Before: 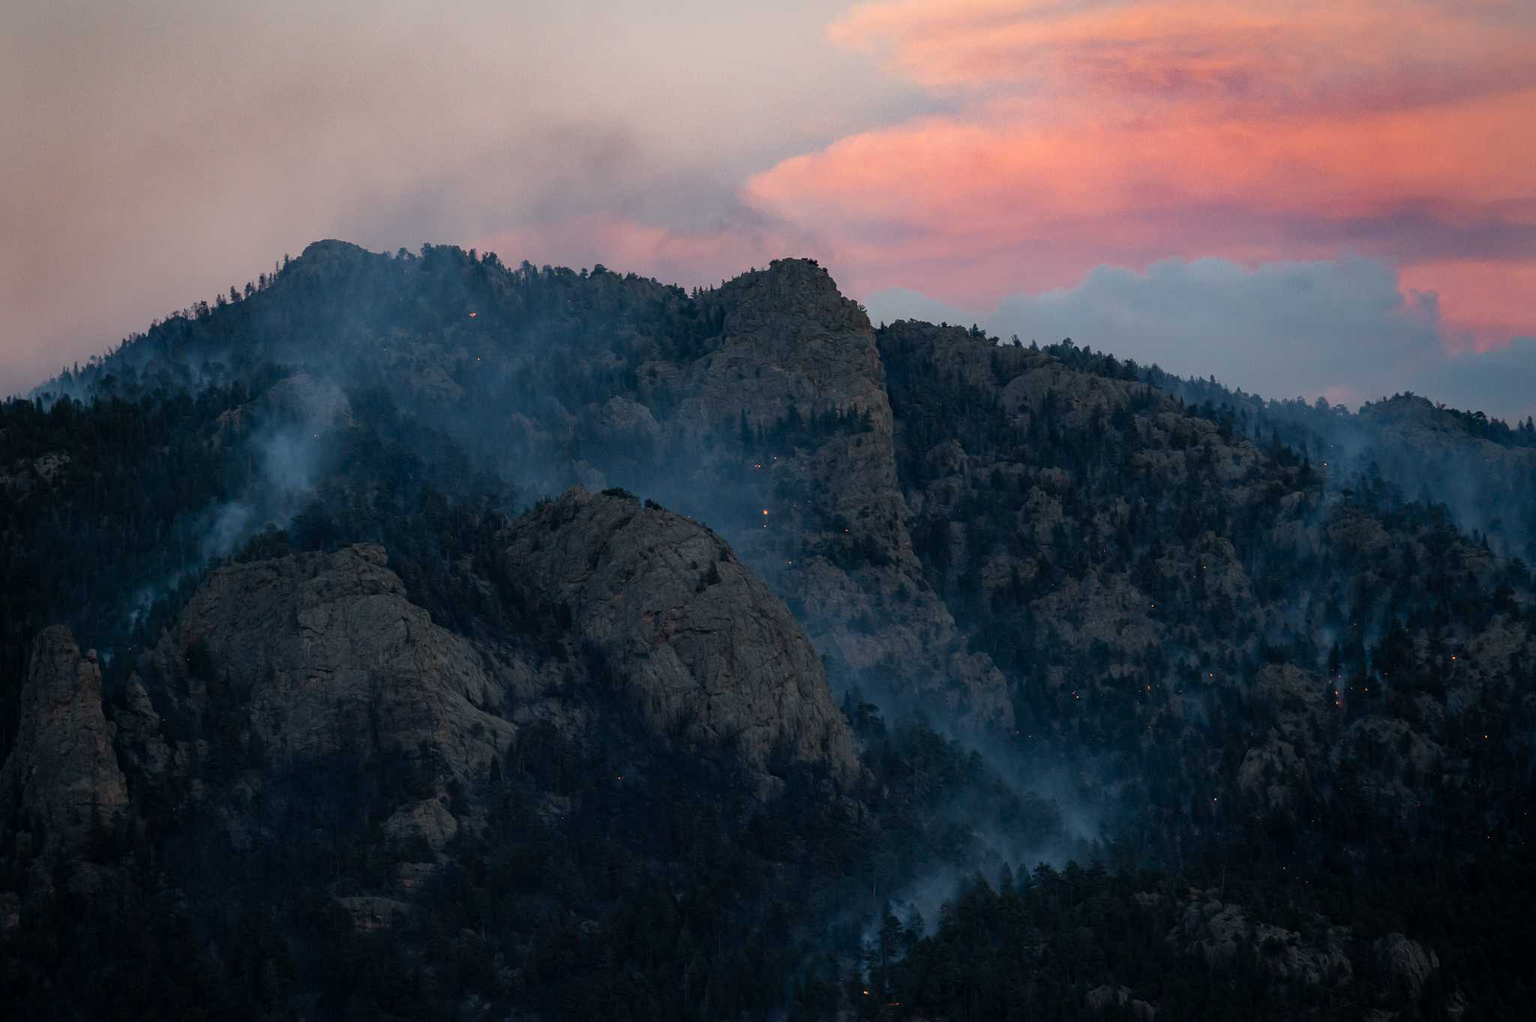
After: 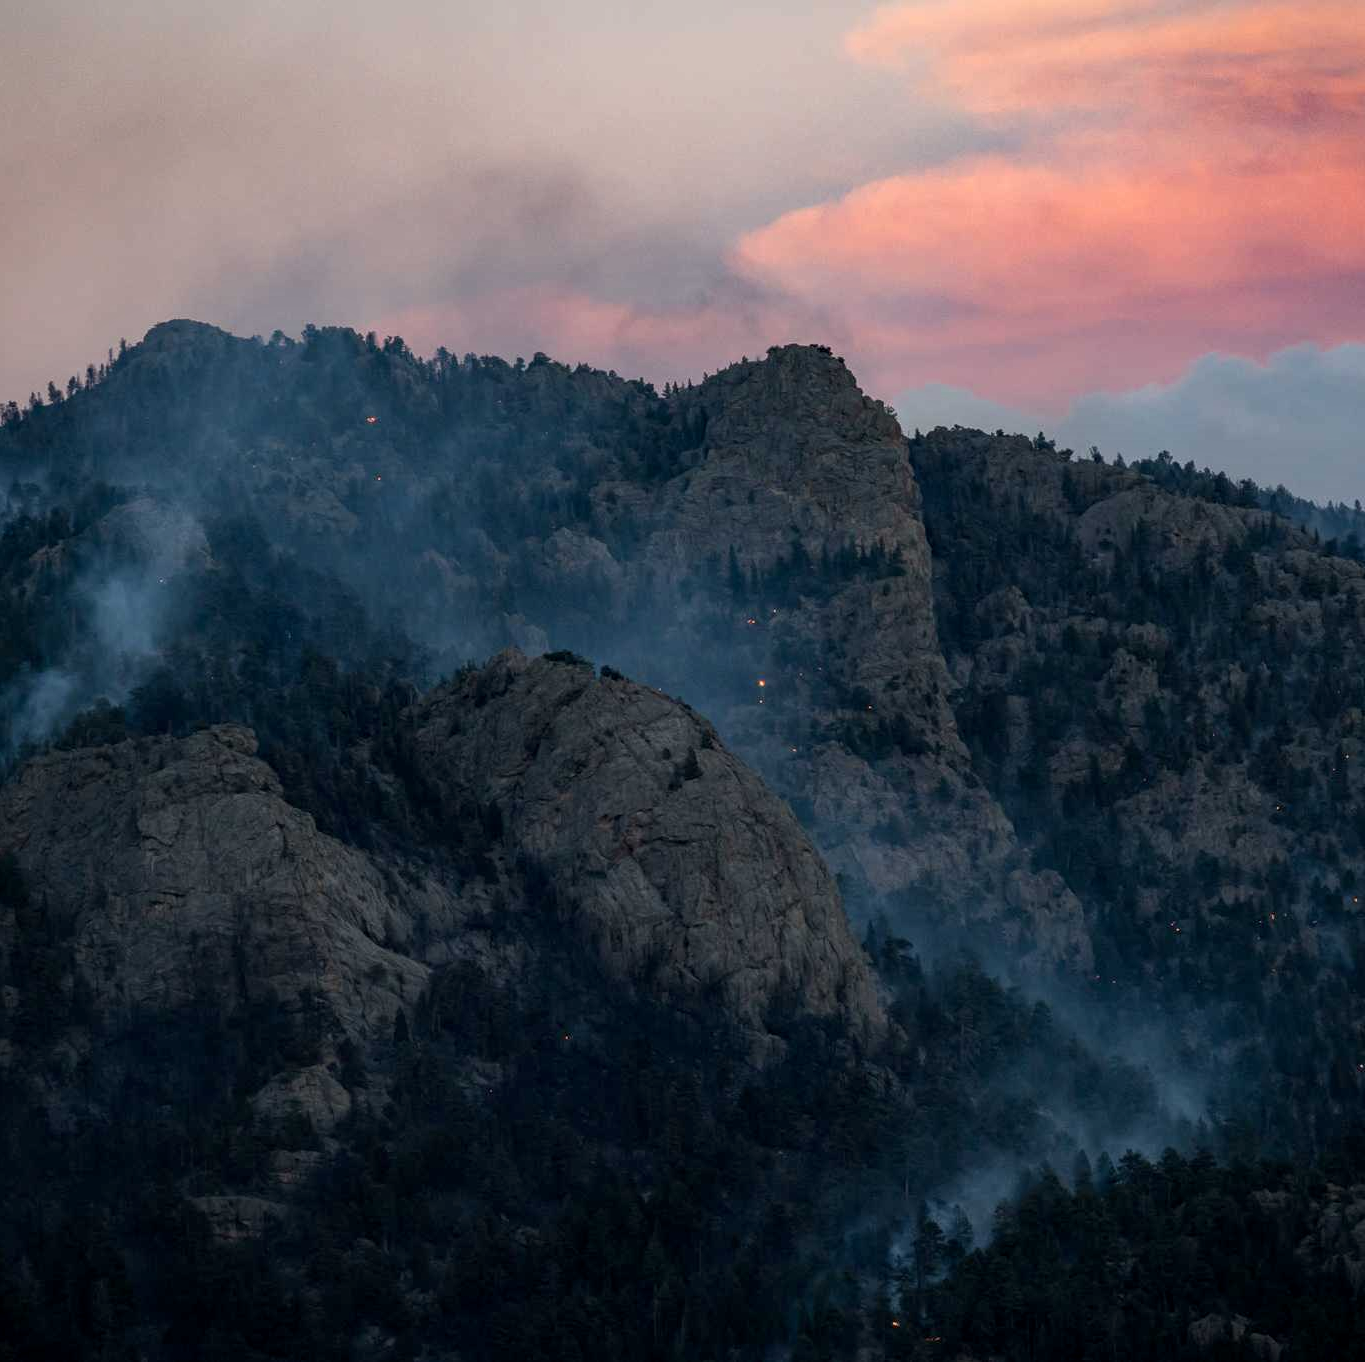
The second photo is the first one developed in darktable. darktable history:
local contrast: on, module defaults
crop and rotate: left 12.673%, right 20.66%
